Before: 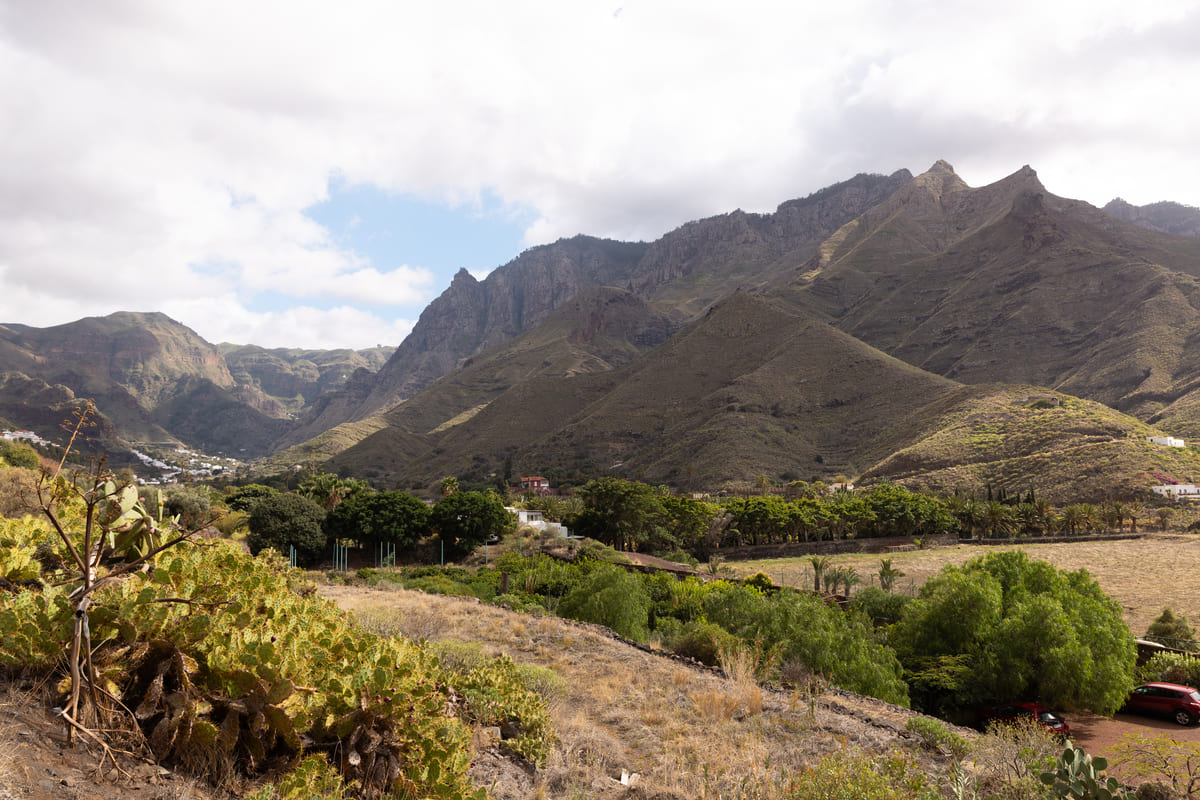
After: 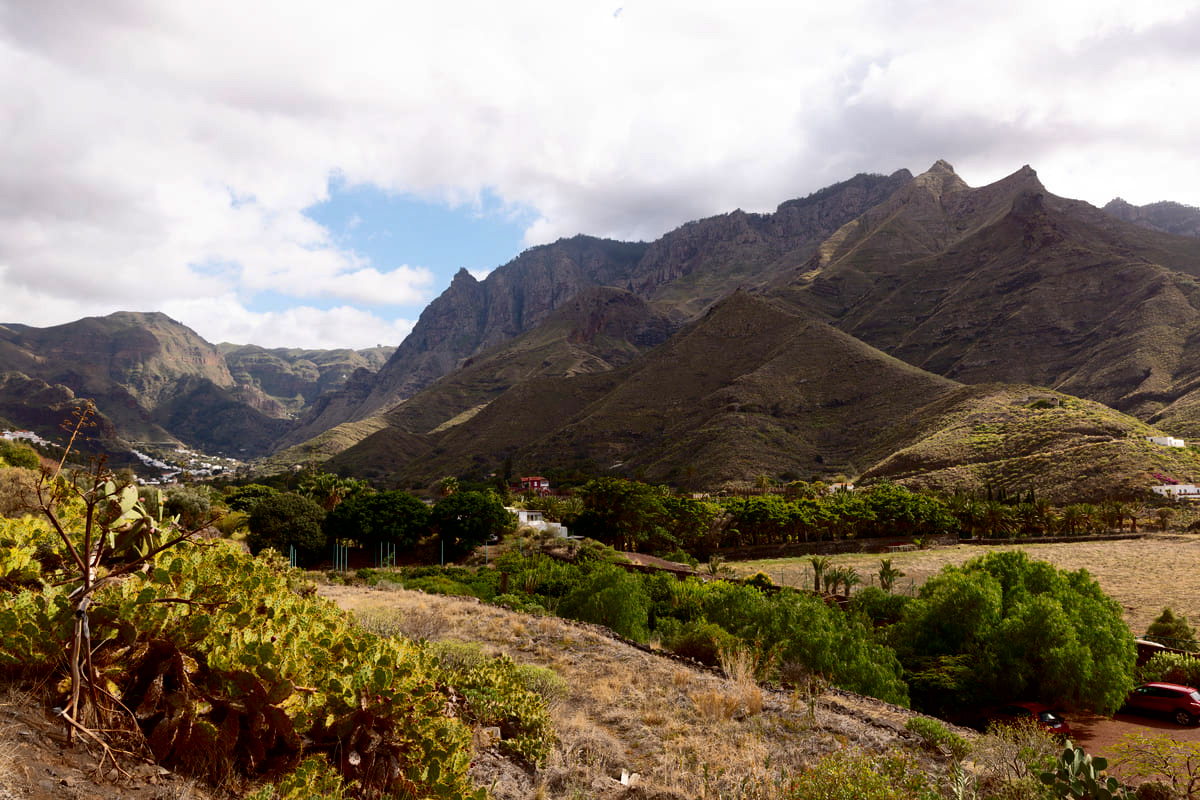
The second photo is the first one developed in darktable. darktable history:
contrast brightness saturation: contrast 0.24, brightness -0.24, saturation 0.14
shadows and highlights: on, module defaults
